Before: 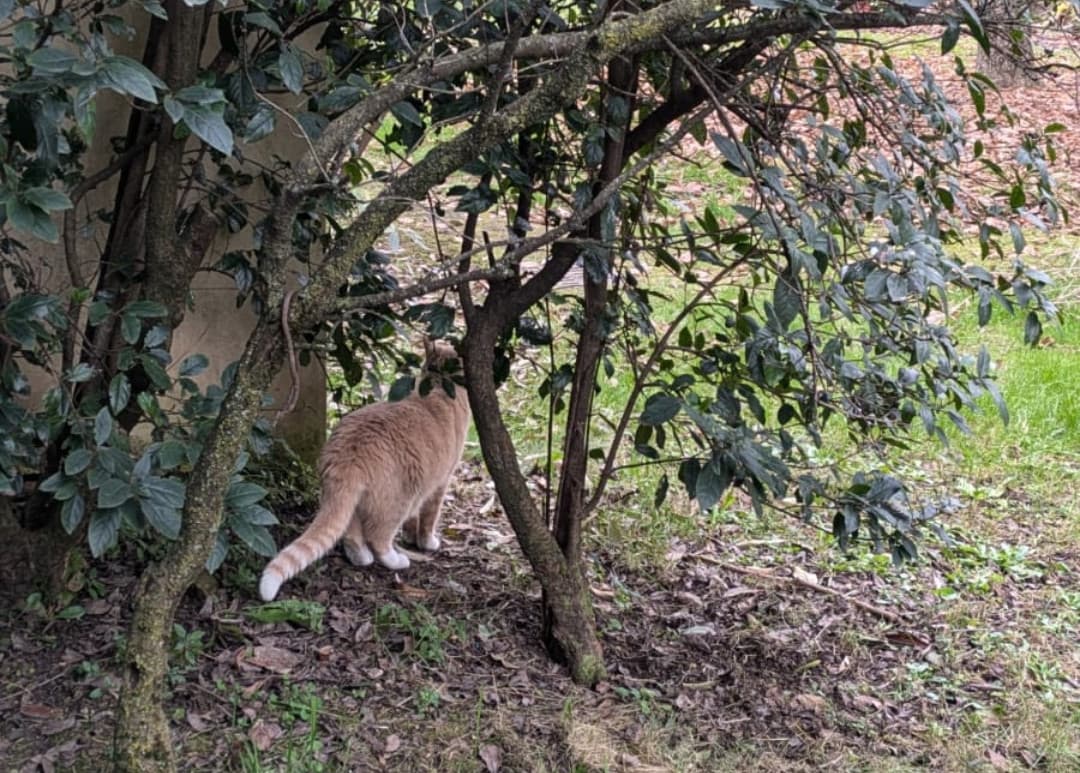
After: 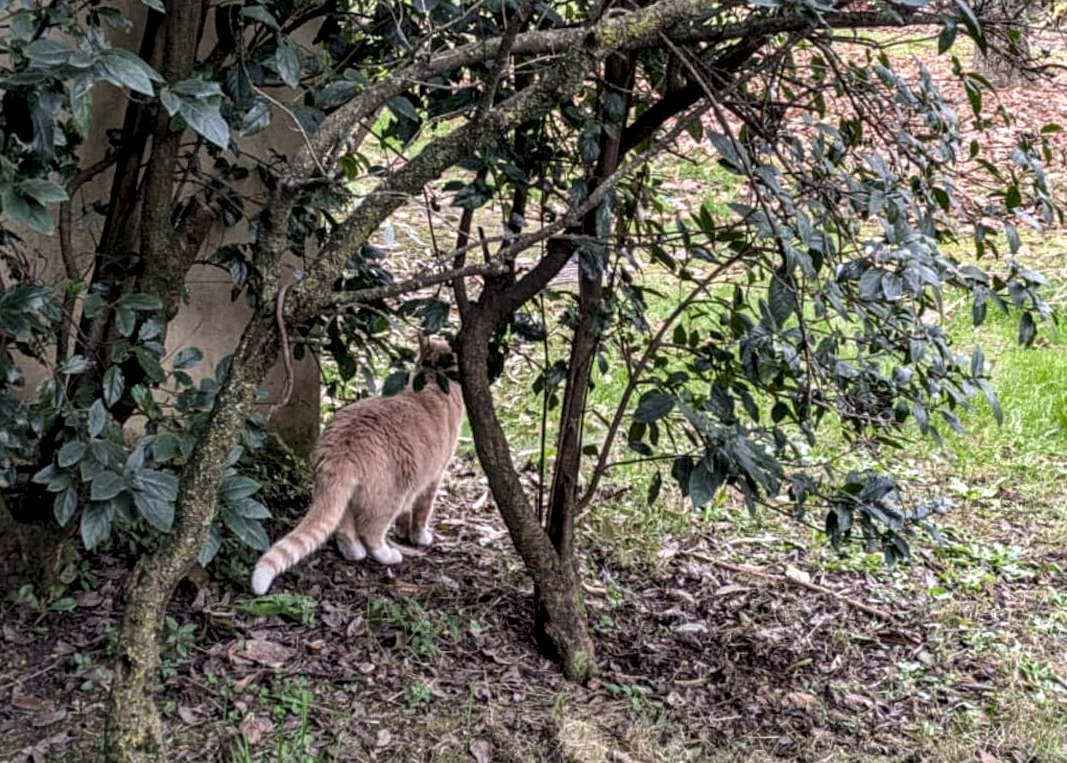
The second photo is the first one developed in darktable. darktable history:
crop and rotate: angle -0.498°
local contrast: detail 150%
